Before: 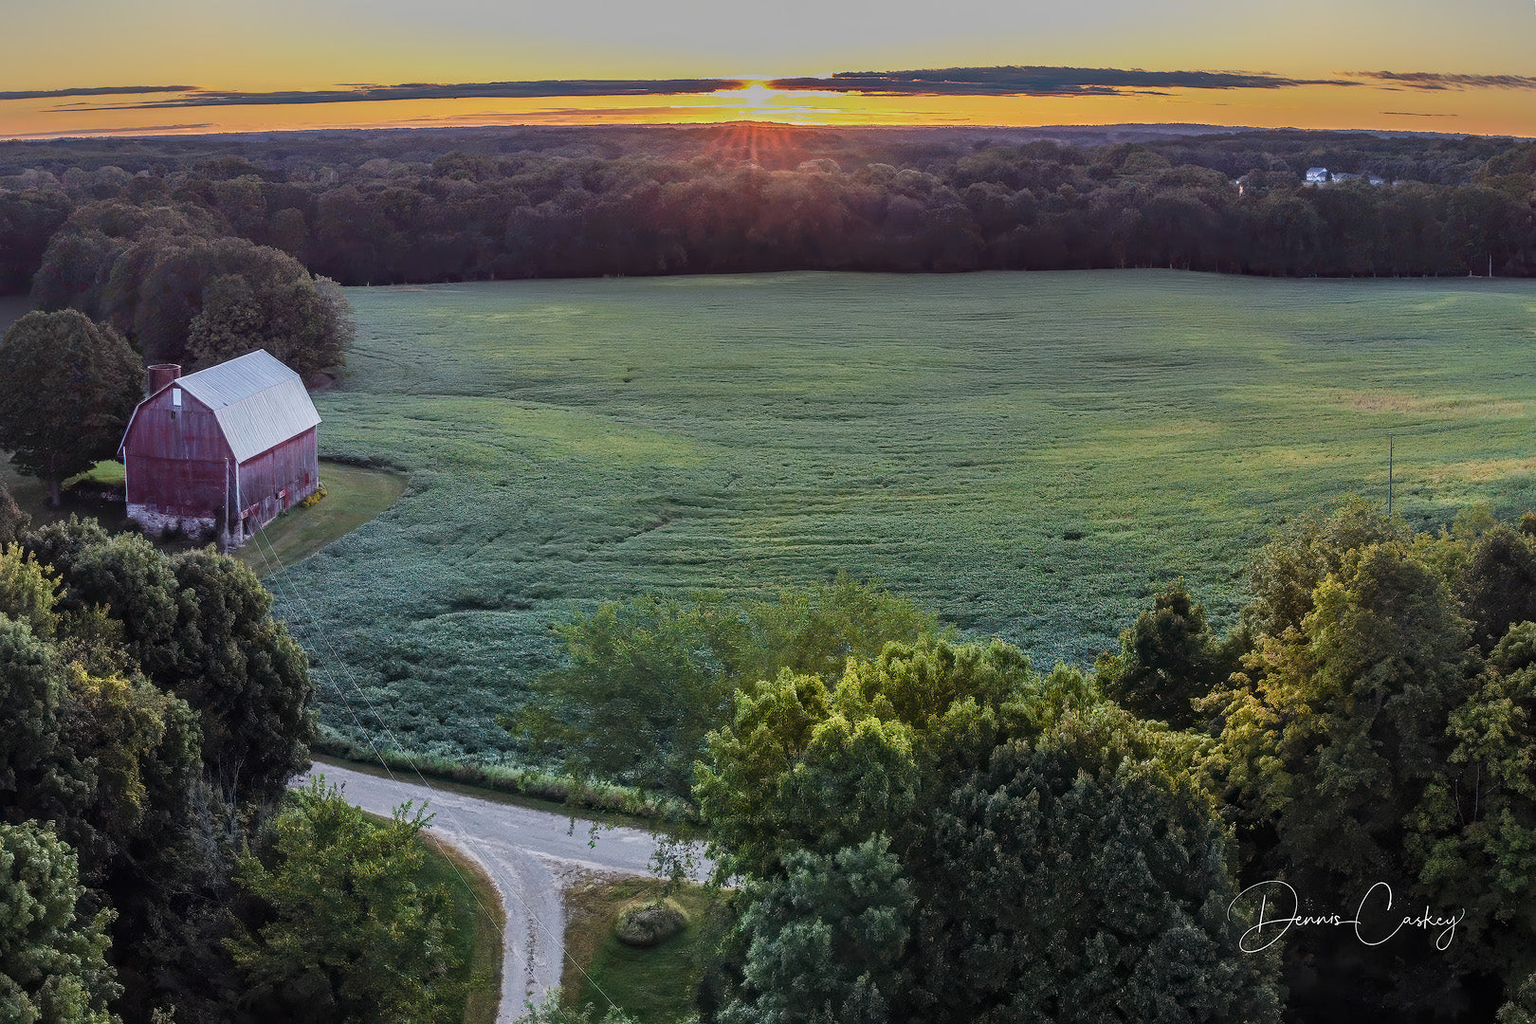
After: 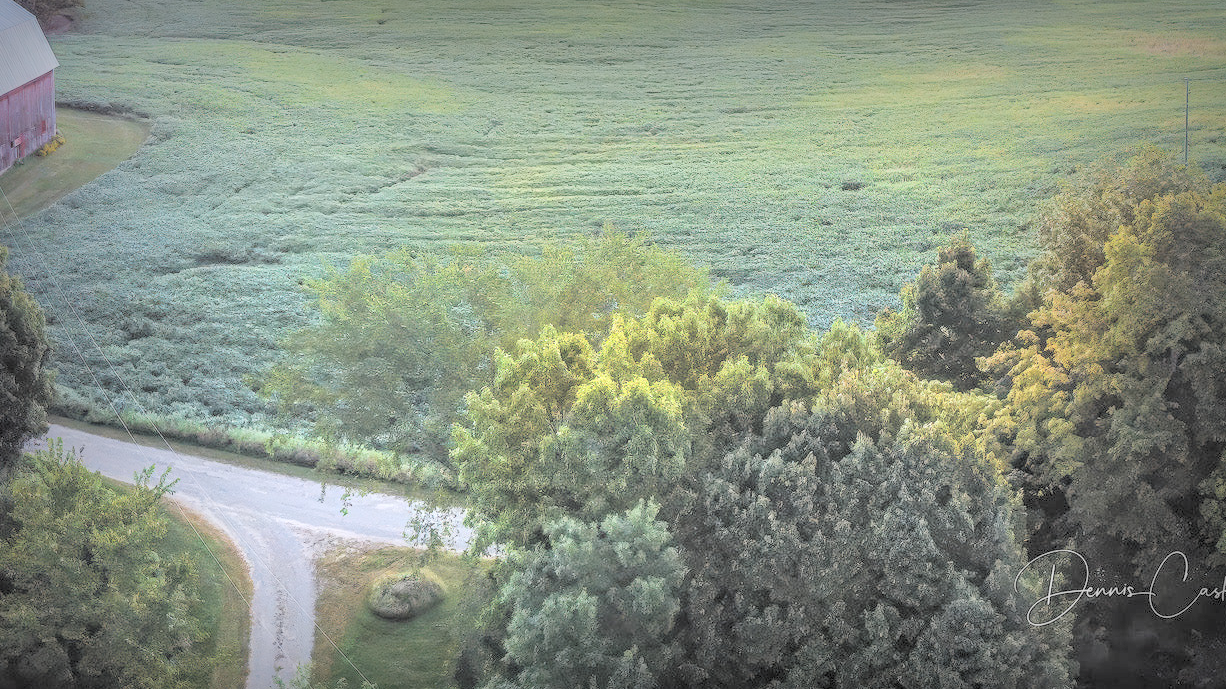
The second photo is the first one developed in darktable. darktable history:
contrast brightness saturation: brightness 1
crop and rotate: left 17.299%, top 35.115%, right 7.015%, bottom 1.024%
local contrast: detail 130%
vignetting: fall-off start 53.2%, brightness -0.594, saturation 0, automatic ratio true, width/height ratio 1.313, shape 0.22, unbound false
